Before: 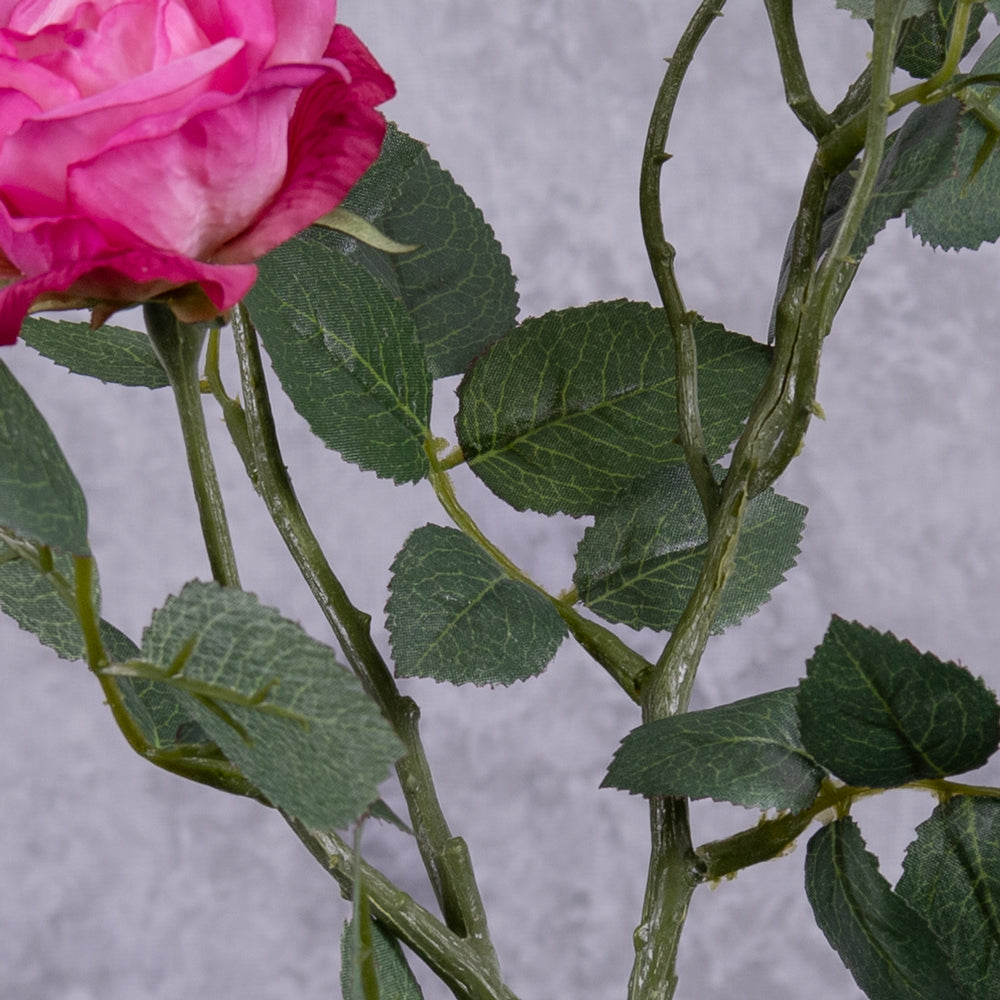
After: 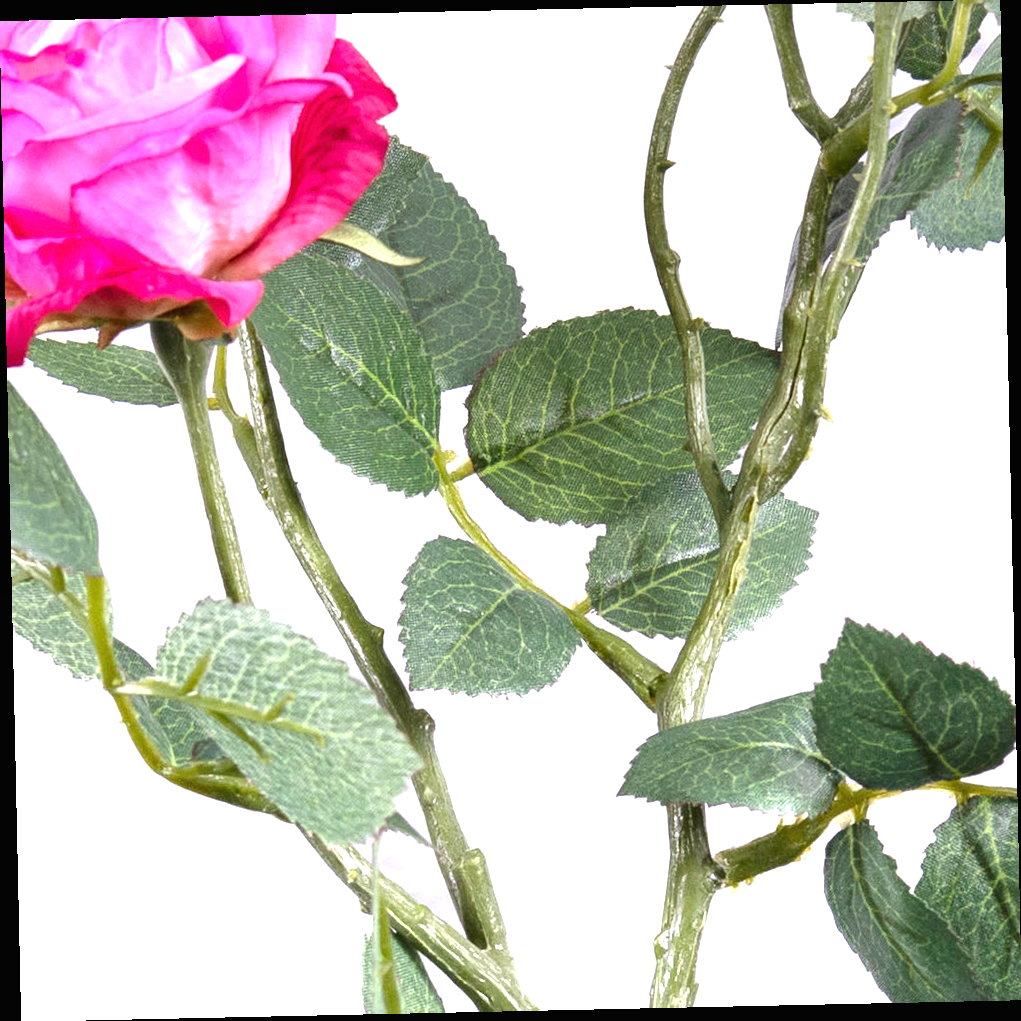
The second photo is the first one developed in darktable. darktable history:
rotate and perspective: rotation -1.24°, automatic cropping off
graduated density: on, module defaults
exposure: black level correction 0, exposure 2.327 EV, compensate exposure bias true, compensate highlight preservation false
